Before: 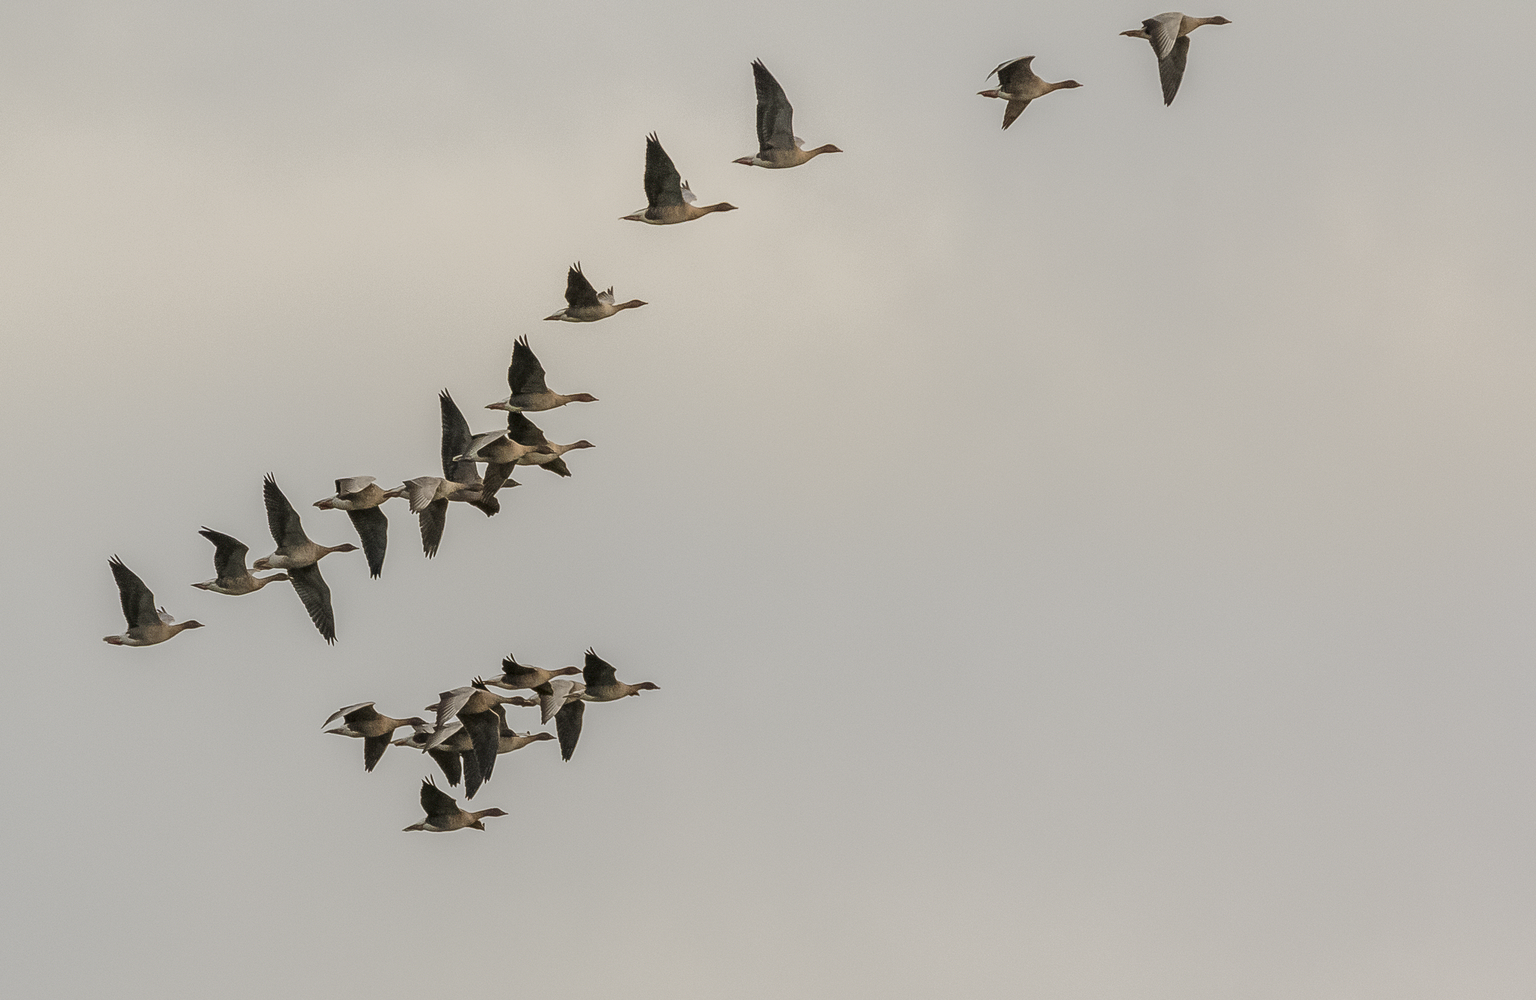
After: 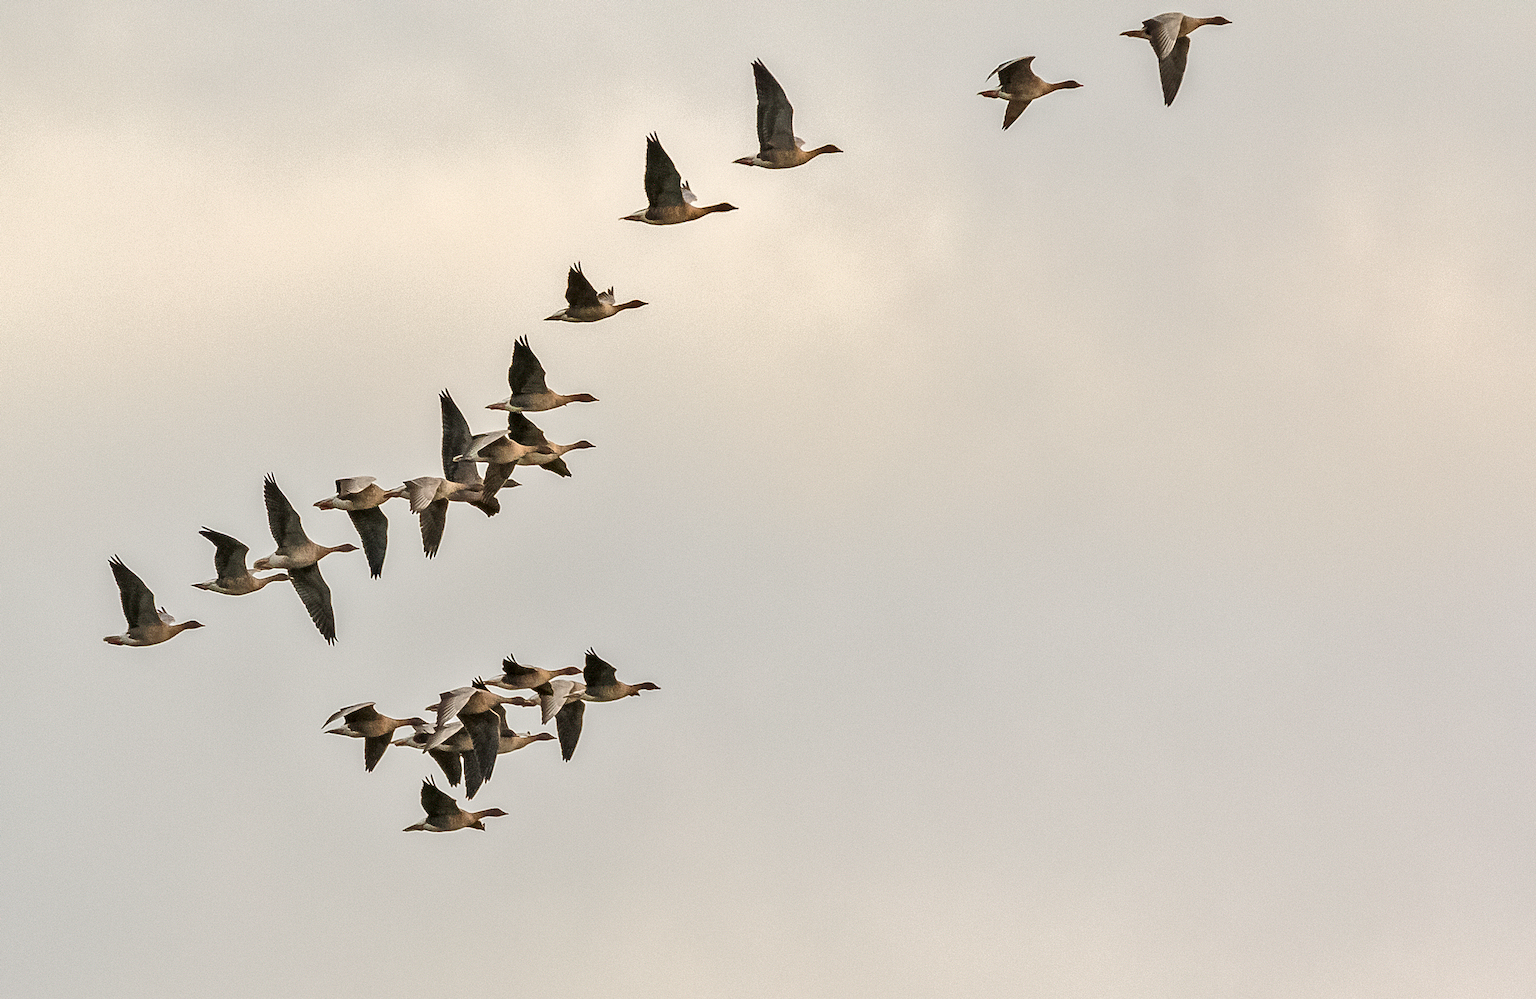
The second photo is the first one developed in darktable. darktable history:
tone equalizer: edges refinement/feathering 500, mask exposure compensation -1.57 EV, preserve details no
shadows and highlights: soften with gaussian
exposure: black level correction 0.001, exposure 0.957 EV, compensate exposure bias true, compensate highlight preservation false
